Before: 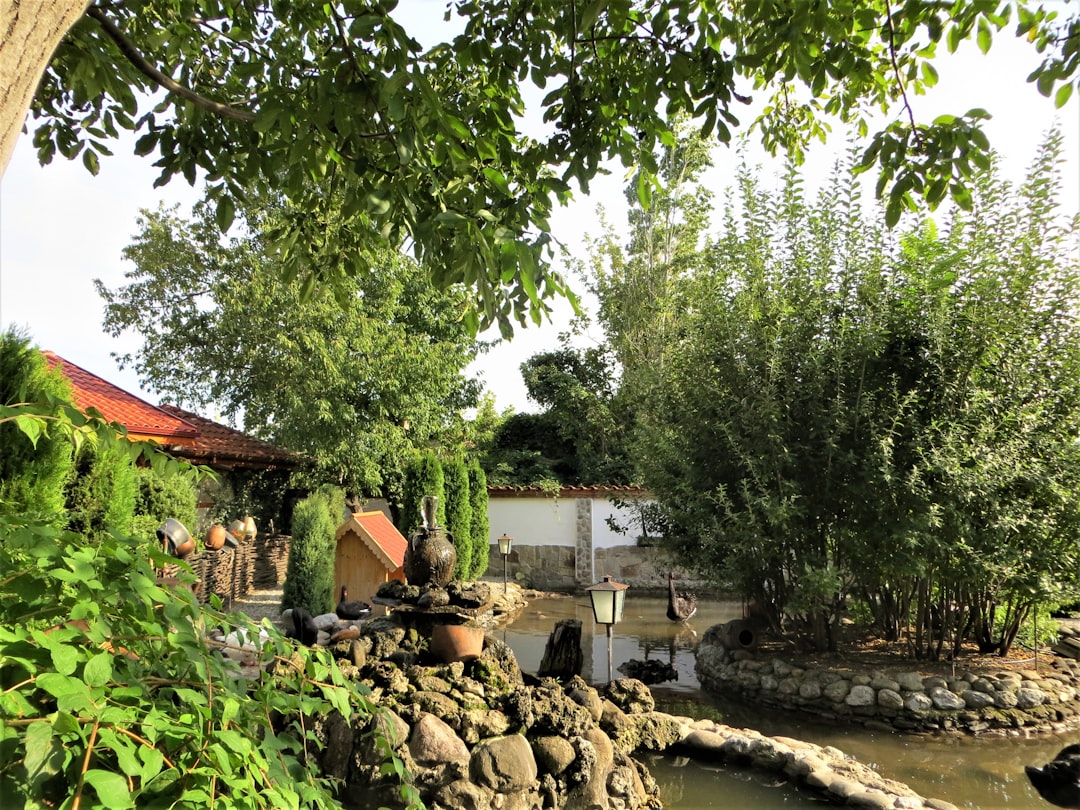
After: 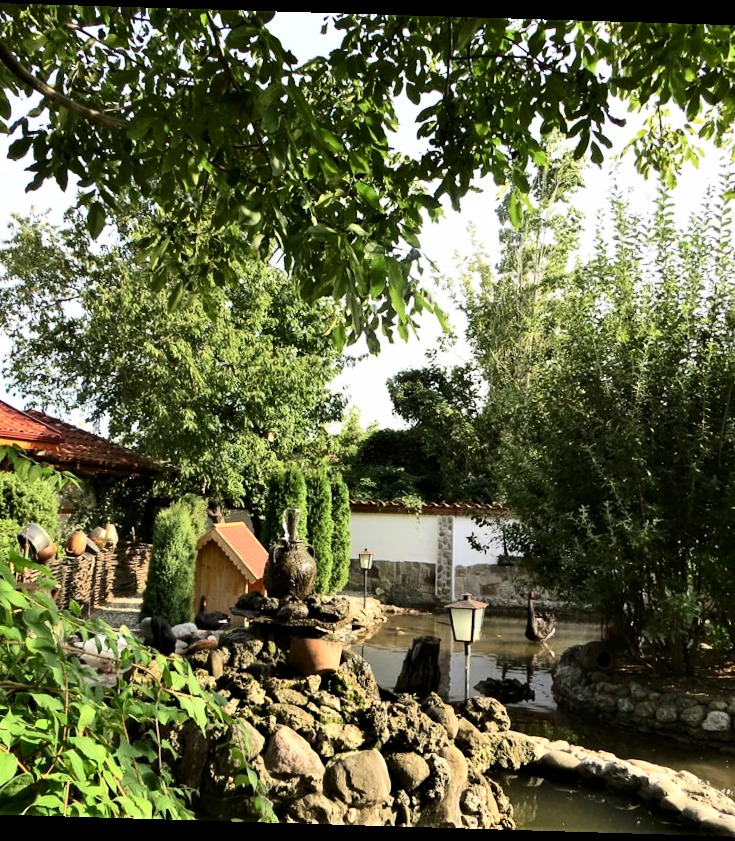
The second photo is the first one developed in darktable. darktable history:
crop and rotate: left 13.409%, right 19.924%
rotate and perspective: rotation 1.72°, automatic cropping off
contrast brightness saturation: contrast 0.28
